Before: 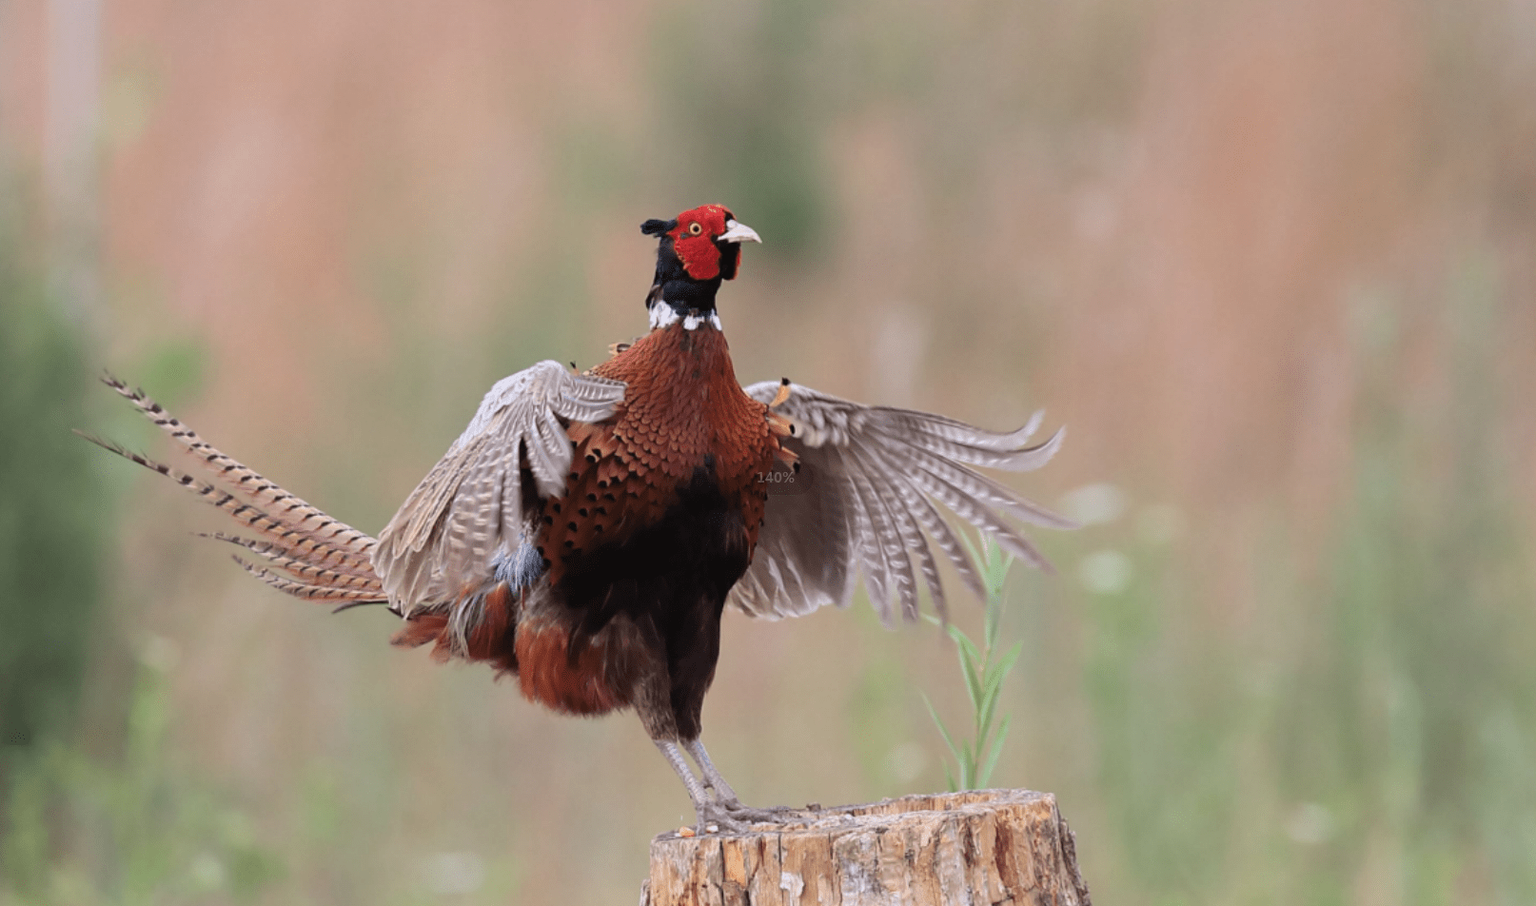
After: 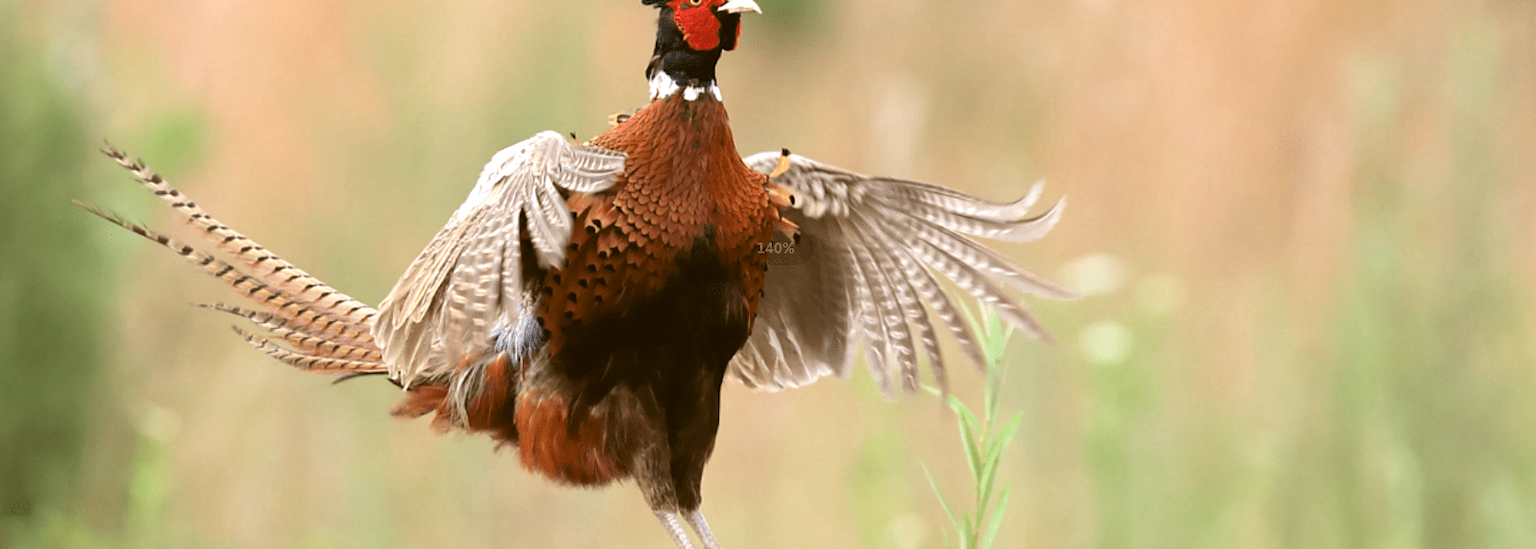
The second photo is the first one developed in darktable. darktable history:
color correction: highlights a* -1.47, highlights b* 10.15, shadows a* 0.584, shadows b* 18.83
crop and rotate: top 25.363%, bottom 13.986%
exposure: black level correction 0, exposure 0.701 EV, compensate exposure bias true, compensate highlight preservation false
